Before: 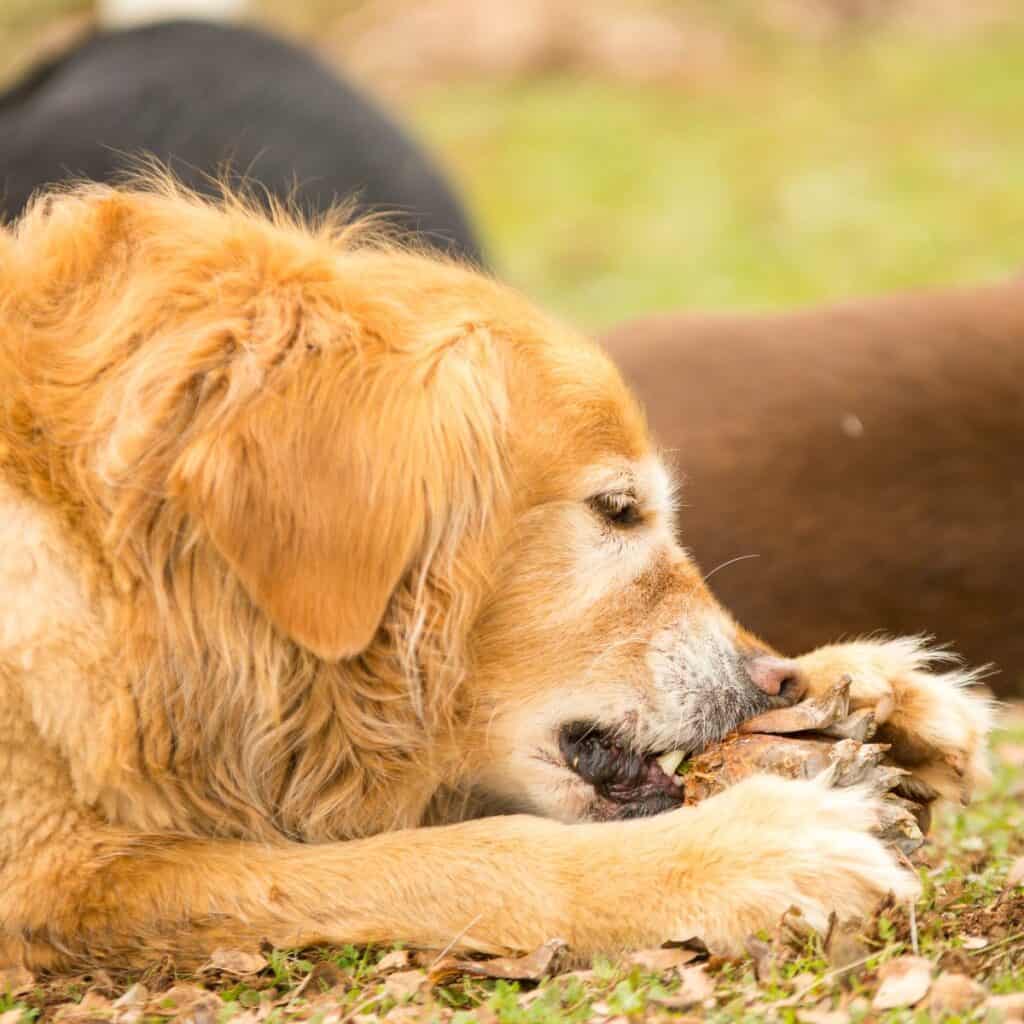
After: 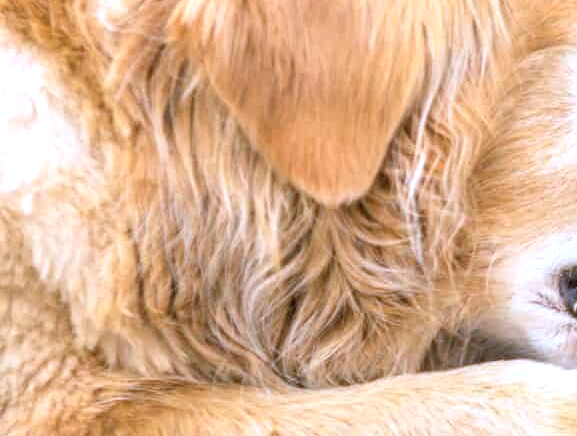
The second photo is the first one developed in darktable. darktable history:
color calibration: illuminant as shot in camera, adaptation linear Bradford (ICC v4), x 0.406, y 0.405, temperature 3570.35 K, saturation algorithm version 1 (2020)
local contrast: on, module defaults
crop: top 44.483%, right 43.593%, bottom 12.892%
exposure: exposure 0.376 EV, compensate highlight preservation false
